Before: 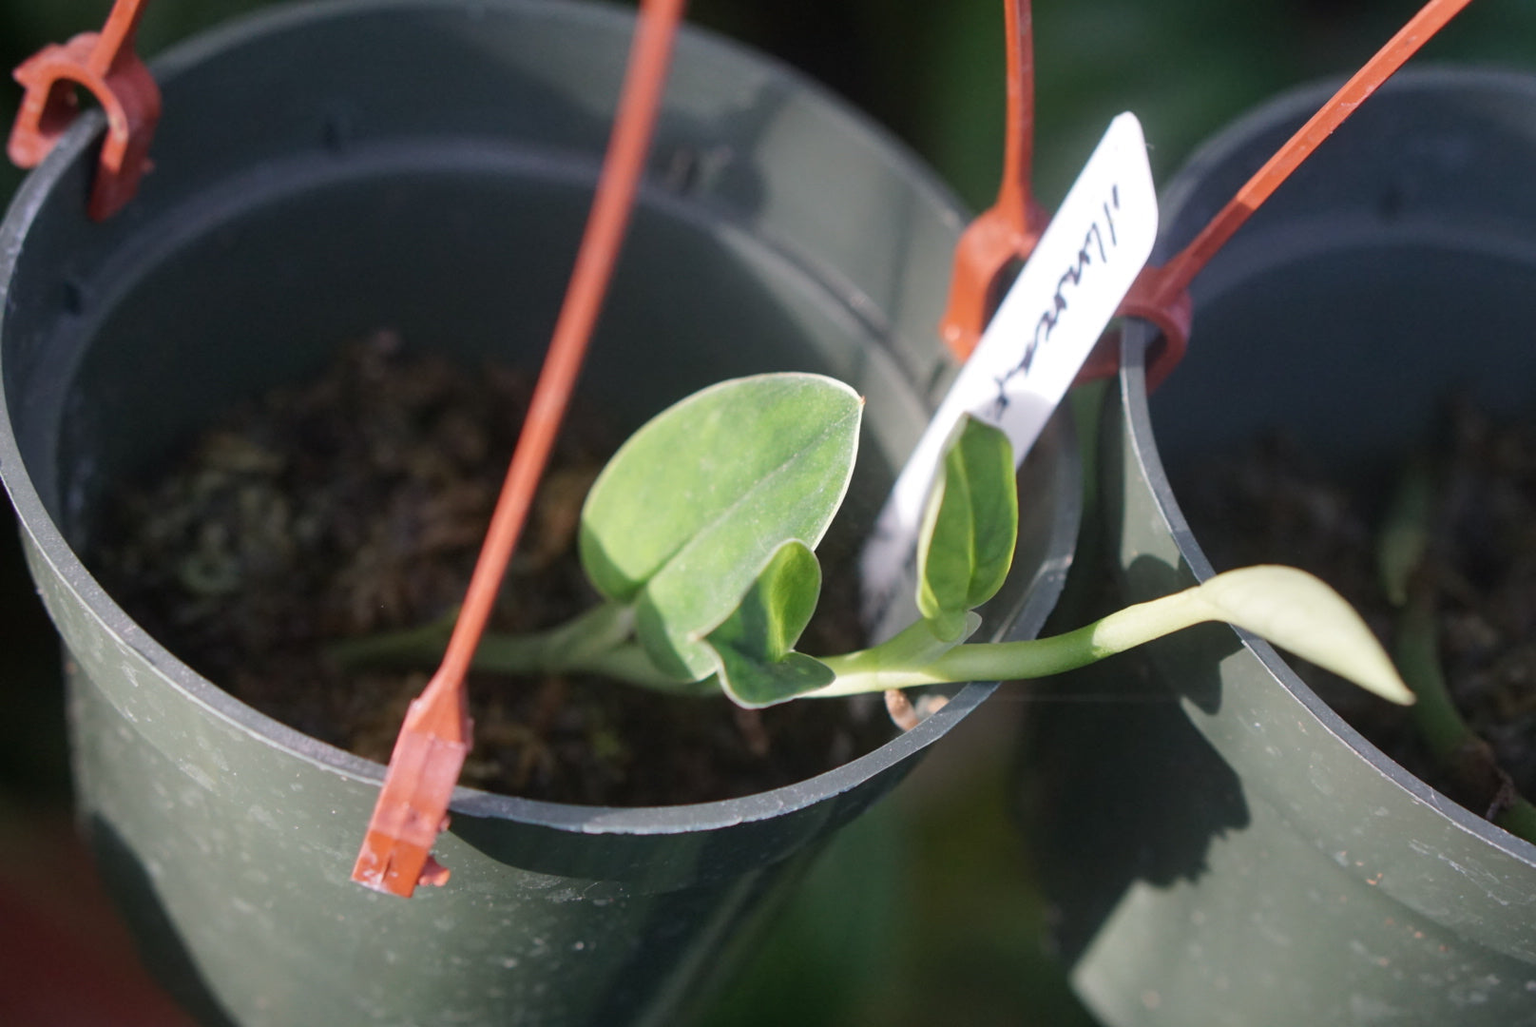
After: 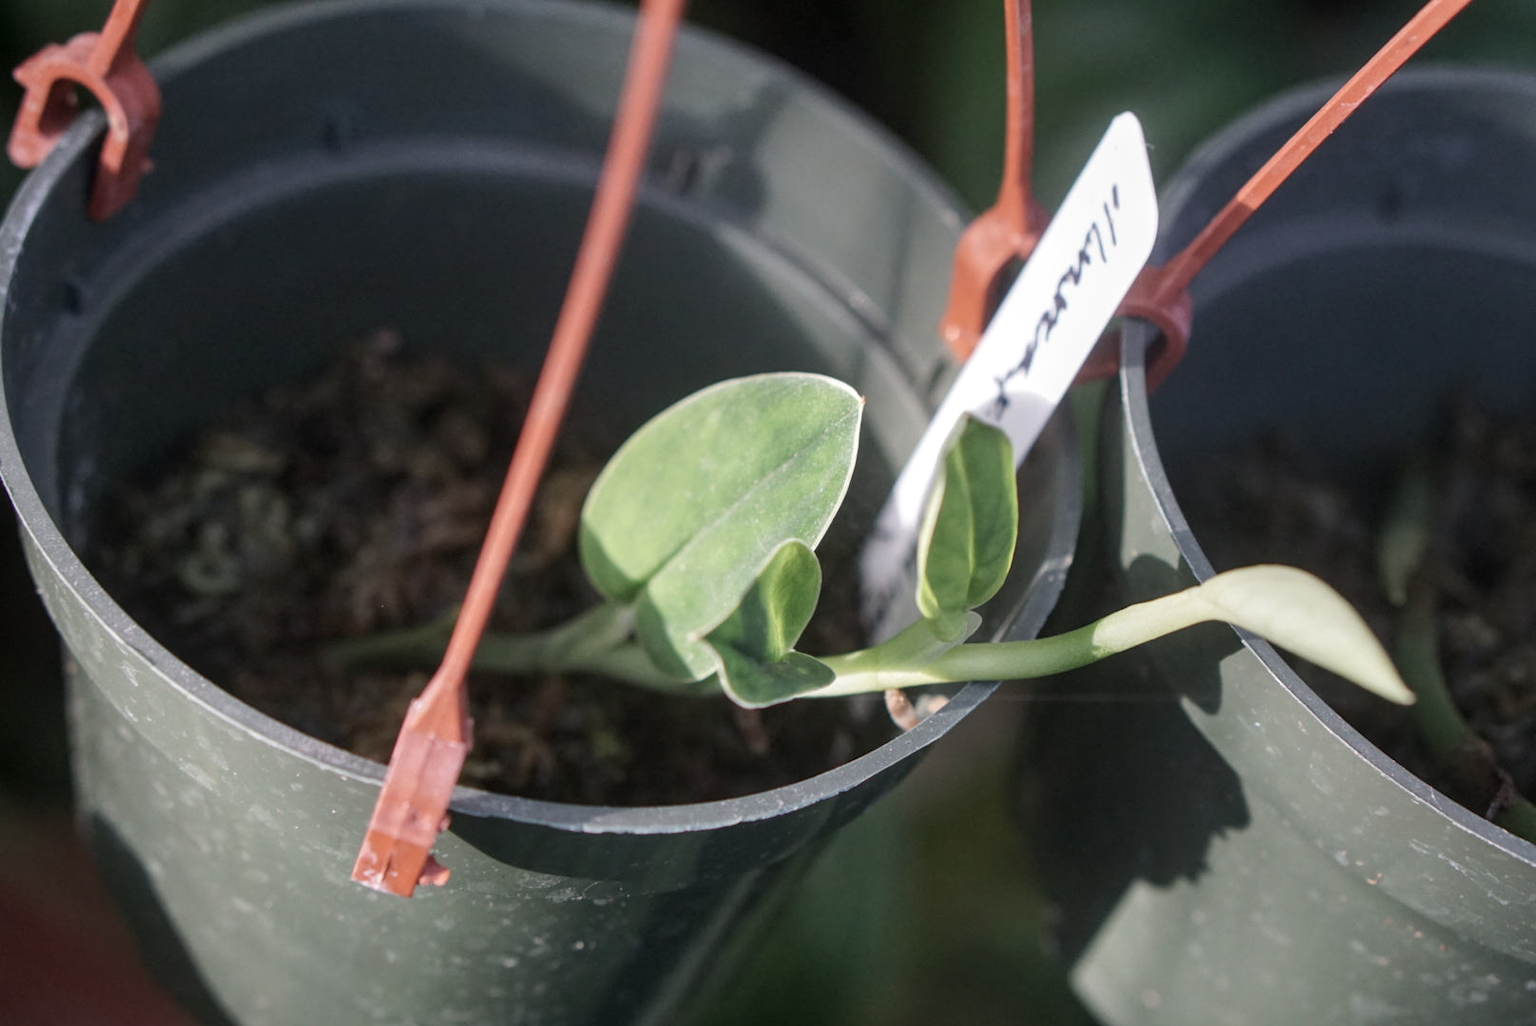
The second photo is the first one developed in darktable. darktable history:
local contrast: on, module defaults
color balance: input saturation 80.07%
